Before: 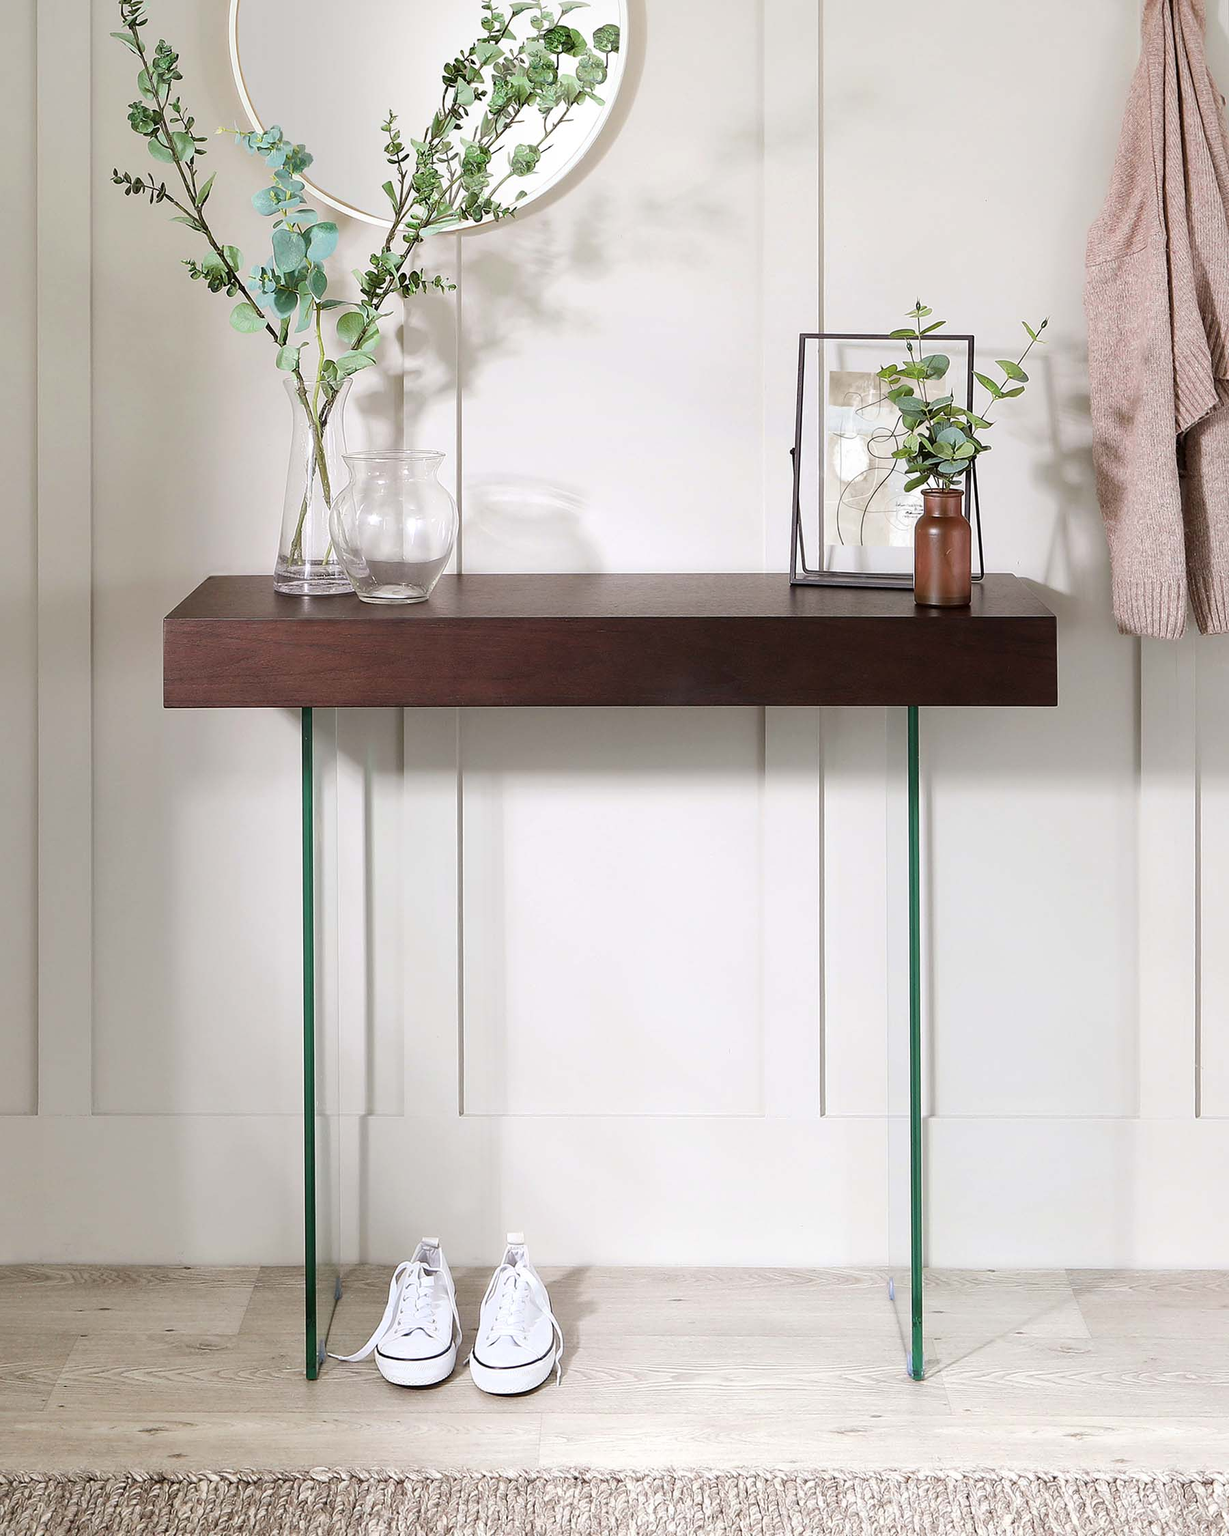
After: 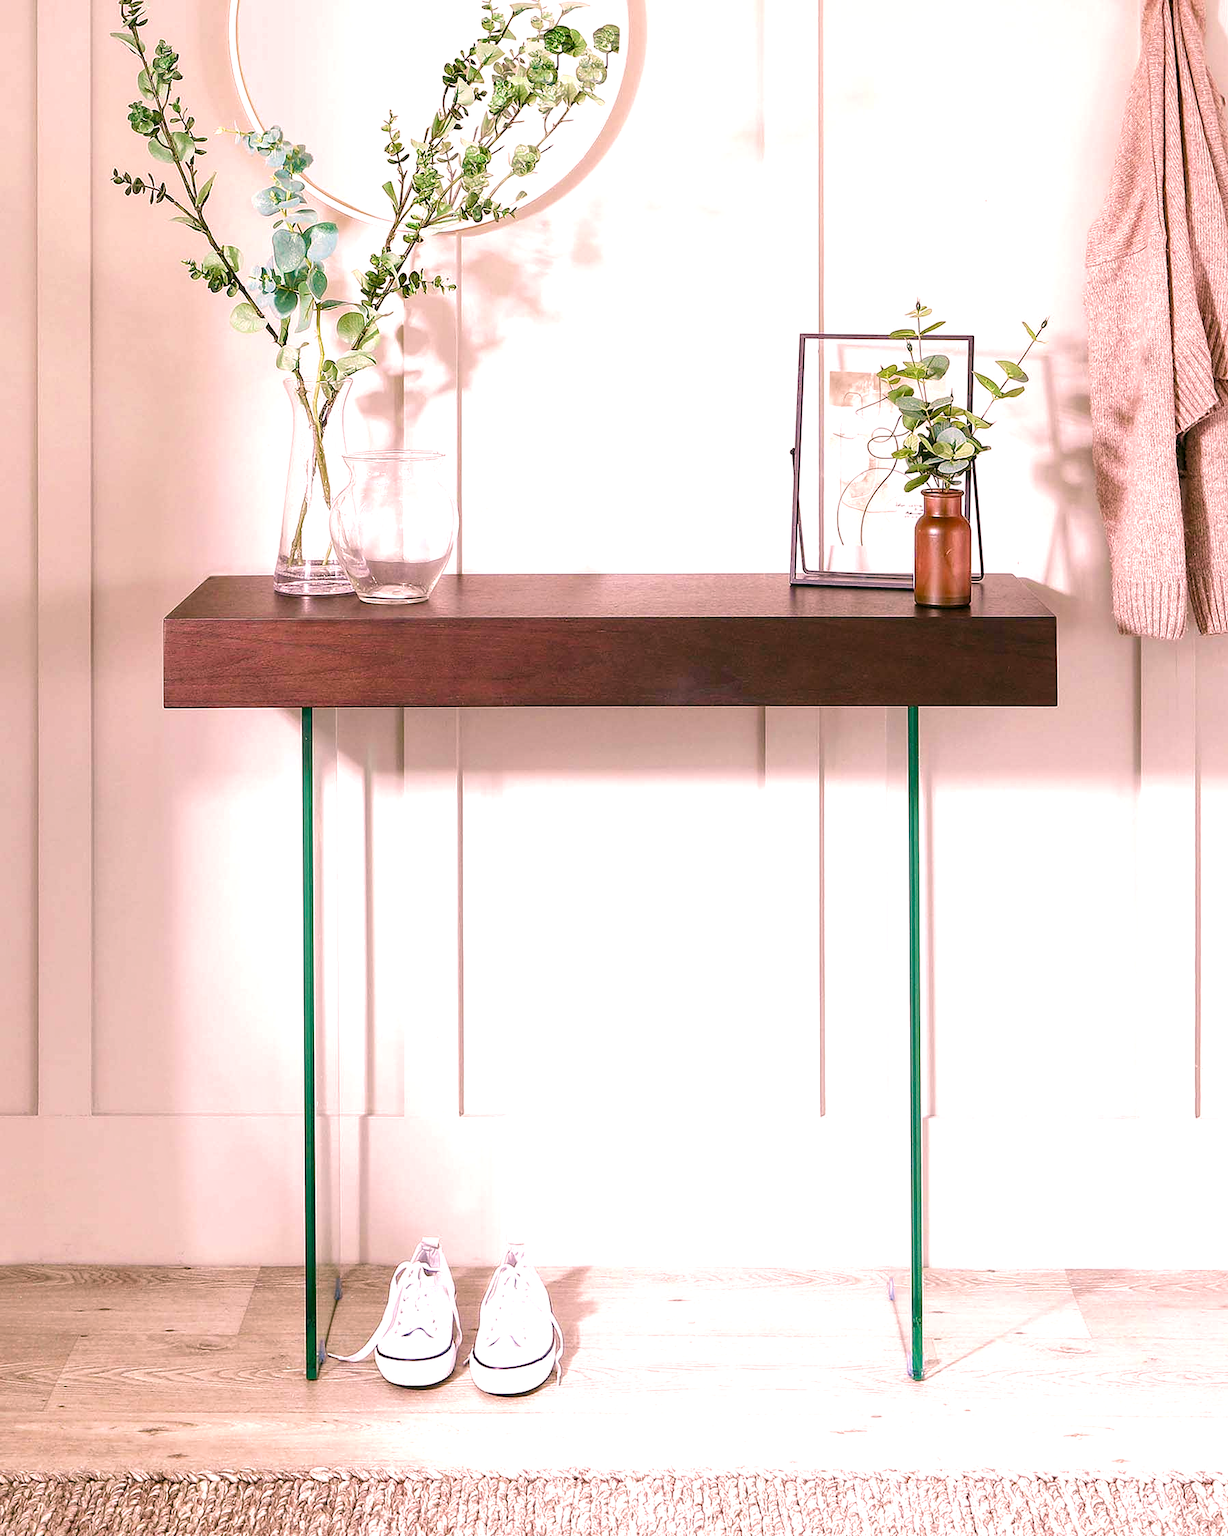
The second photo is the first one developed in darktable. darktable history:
color balance rgb: perceptual saturation grading › global saturation 20%, perceptual saturation grading › highlights -50%, perceptual saturation grading › shadows 30%, perceptual brilliance grading › global brilliance 10%, perceptual brilliance grading › shadows 15%
white balance: red 1.188, blue 1.11
color correction: highlights a* -0.482, highlights b* 9.48, shadows a* -9.48, shadows b* 0.803
velvia: on, module defaults
local contrast: highlights 99%, shadows 86%, detail 160%, midtone range 0.2
